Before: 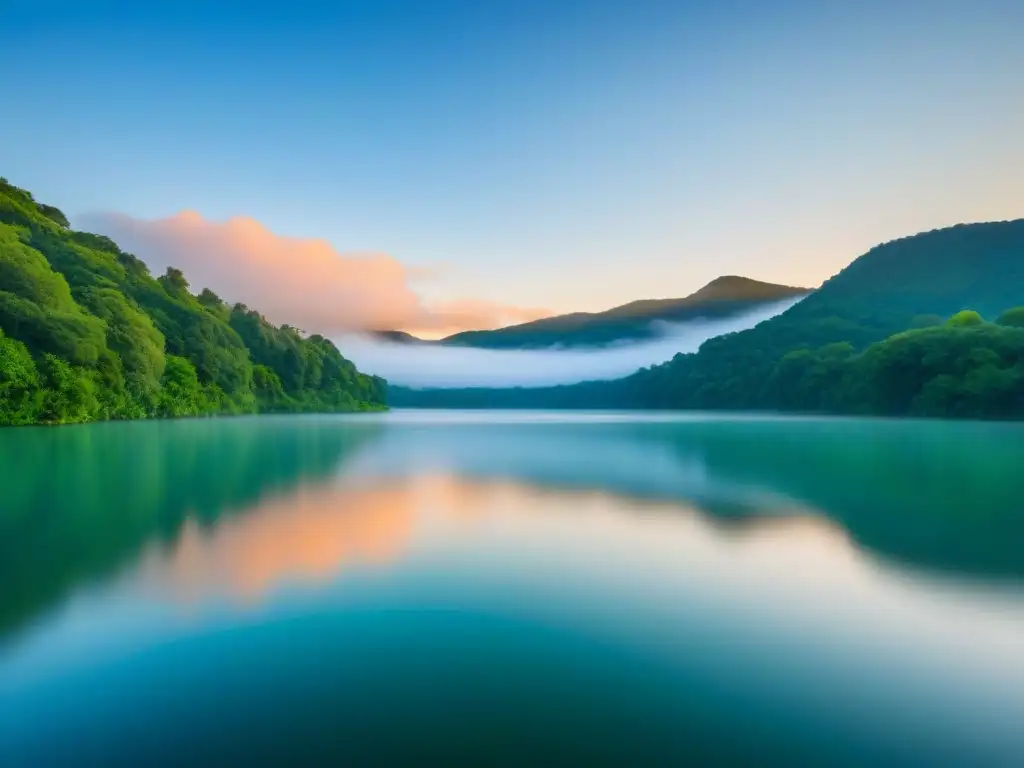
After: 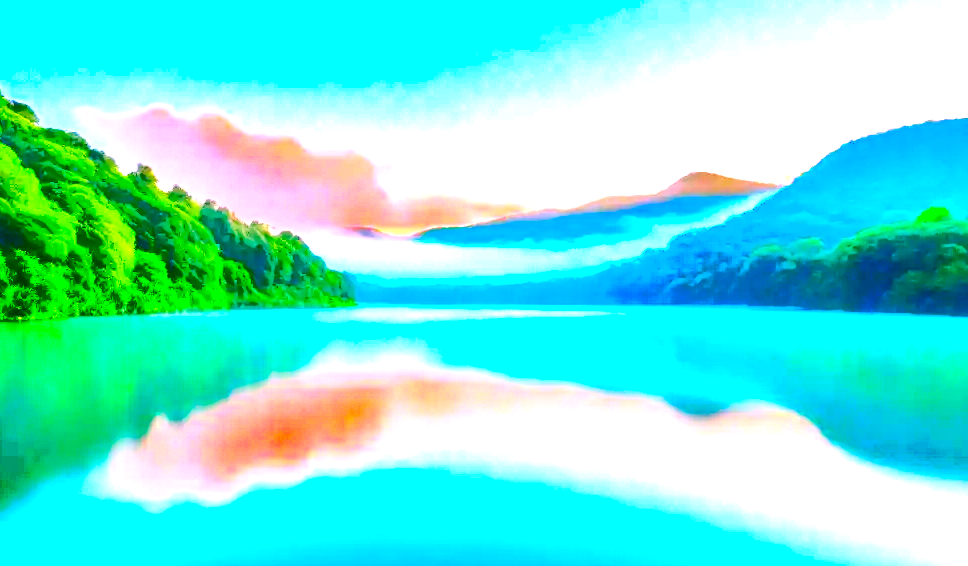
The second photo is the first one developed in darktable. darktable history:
tone curve: curves: ch0 [(0, 0) (0.003, 0.003) (0.011, 0.01) (0.025, 0.023) (0.044, 0.042) (0.069, 0.065) (0.1, 0.094) (0.136, 0.127) (0.177, 0.166) (0.224, 0.211) (0.277, 0.26) (0.335, 0.315) (0.399, 0.375) (0.468, 0.44) (0.543, 0.658) (0.623, 0.718) (0.709, 0.782) (0.801, 0.851) (0.898, 0.923) (1, 1)], color space Lab, independent channels, preserve colors none
exposure: black level correction 0, exposure 1.742 EV, compensate exposure bias true, compensate highlight preservation false
crop and rotate: left 2.983%, top 13.635%, right 2.407%, bottom 12.643%
local contrast: mode bilateral grid, contrast 21, coarseness 49, detail 178%, midtone range 0.2
contrast brightness saturation: contrast 0.258, brightness 0.01, saturation 0.873
color balance rgb: shadows lift › chroma 2.018%, shadows lift › hue 221.56°, perceptual saturation grading › global saturation -0.016%, perceptual saturation grading › highlights -18.723%, perceptual saturation grading › mid-tones 7.272%, perceptual saturation grading › shadows 27.389%
color correction: highlights a* 19.21, highlights b* -11.48, saturation 1.66
